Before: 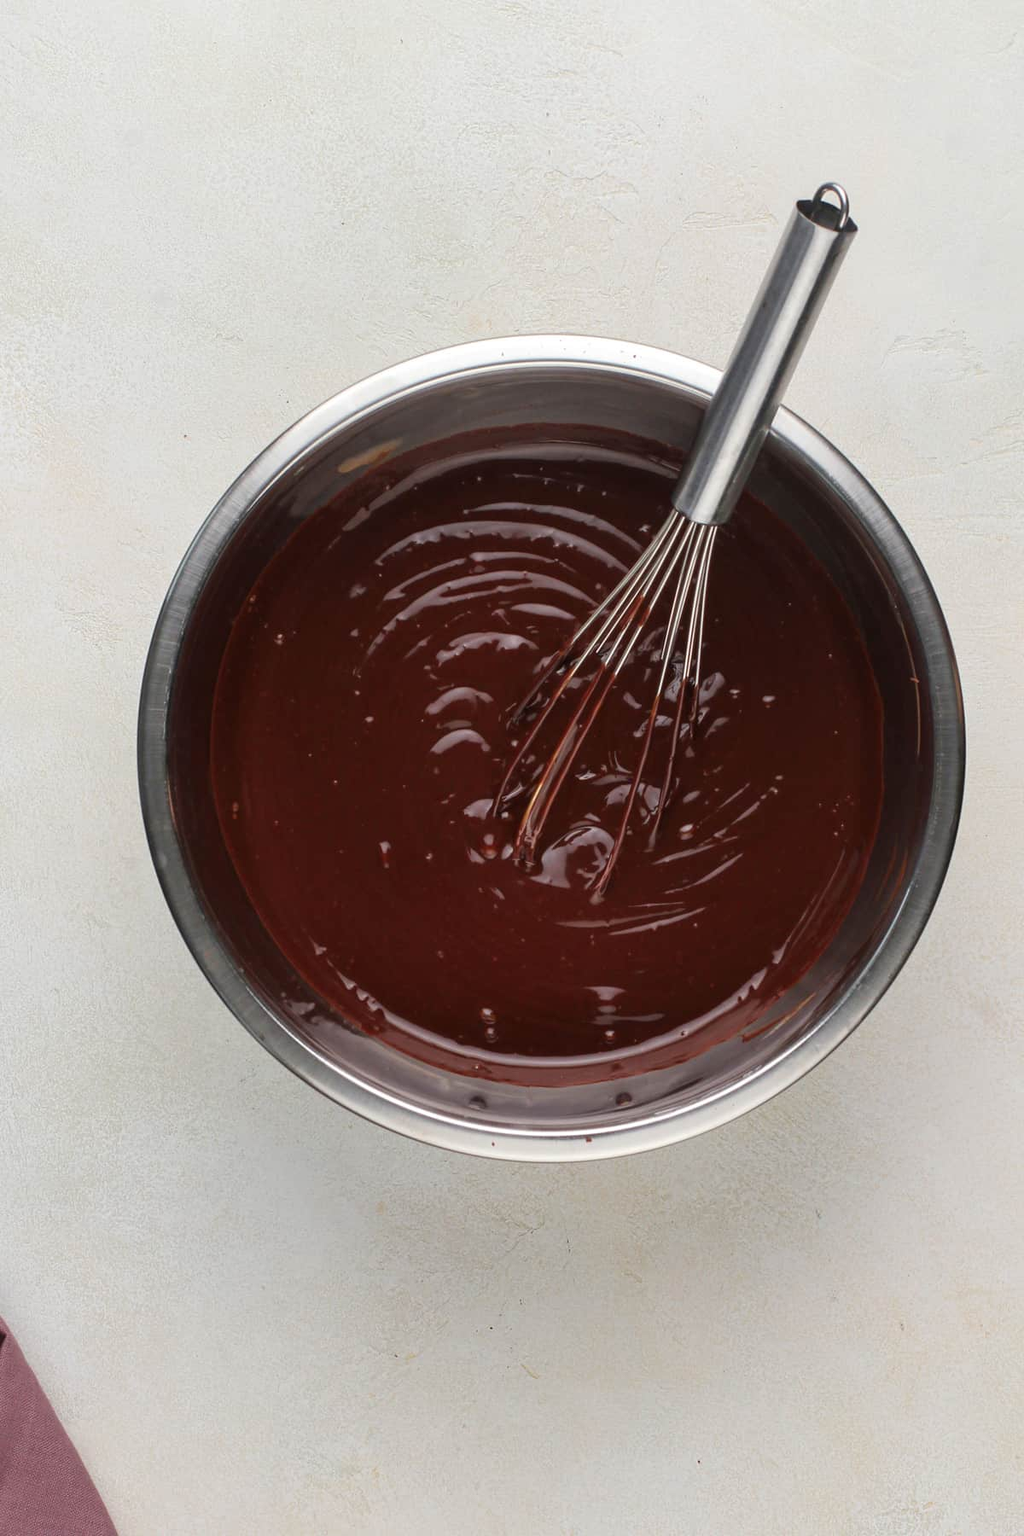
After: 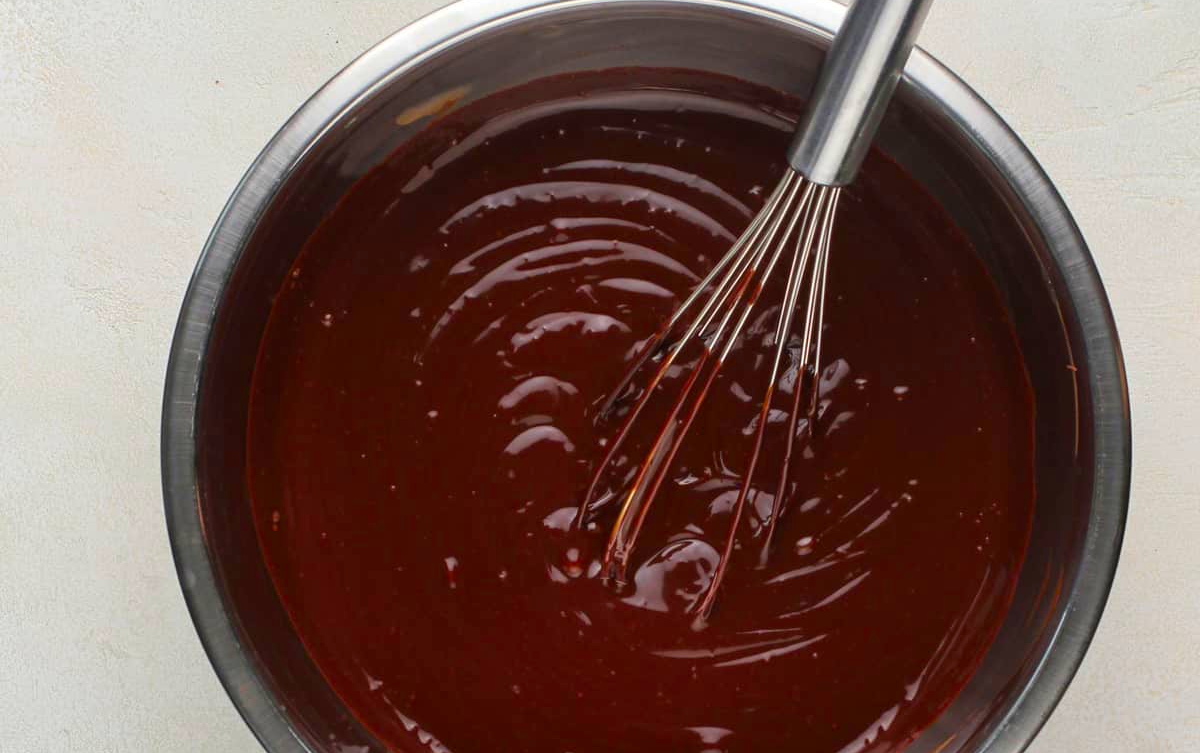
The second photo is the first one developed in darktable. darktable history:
crop and rotate: top 23.84%, bottom 34.294%
color correction: saturation 1.11
color balance: output saturation 120%
